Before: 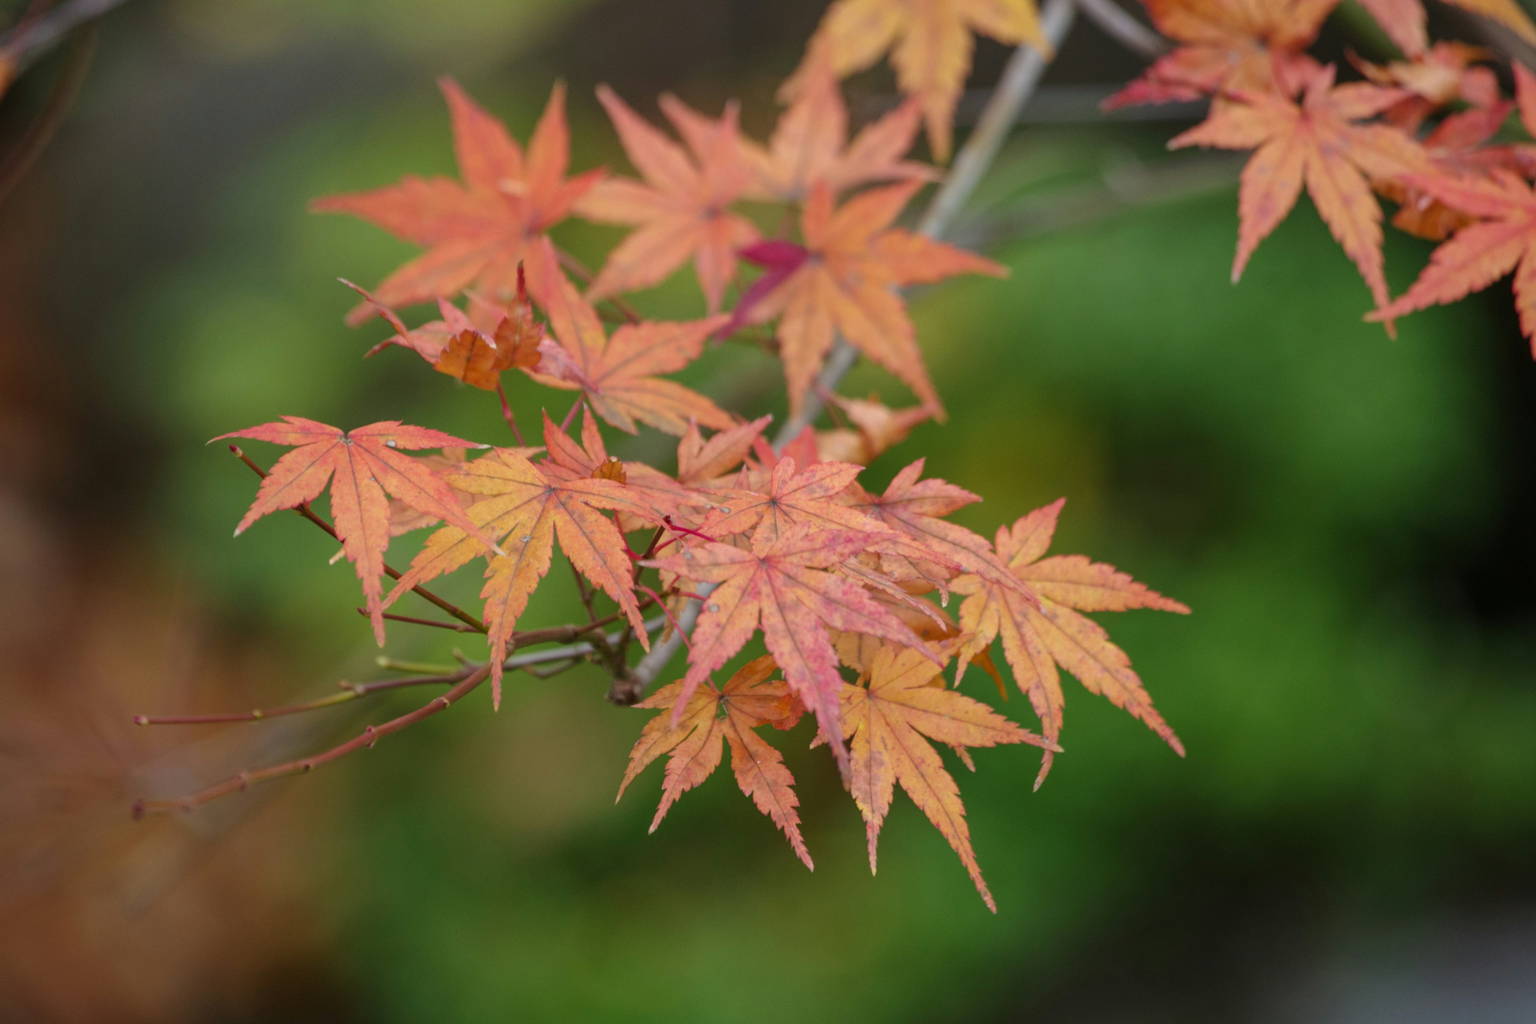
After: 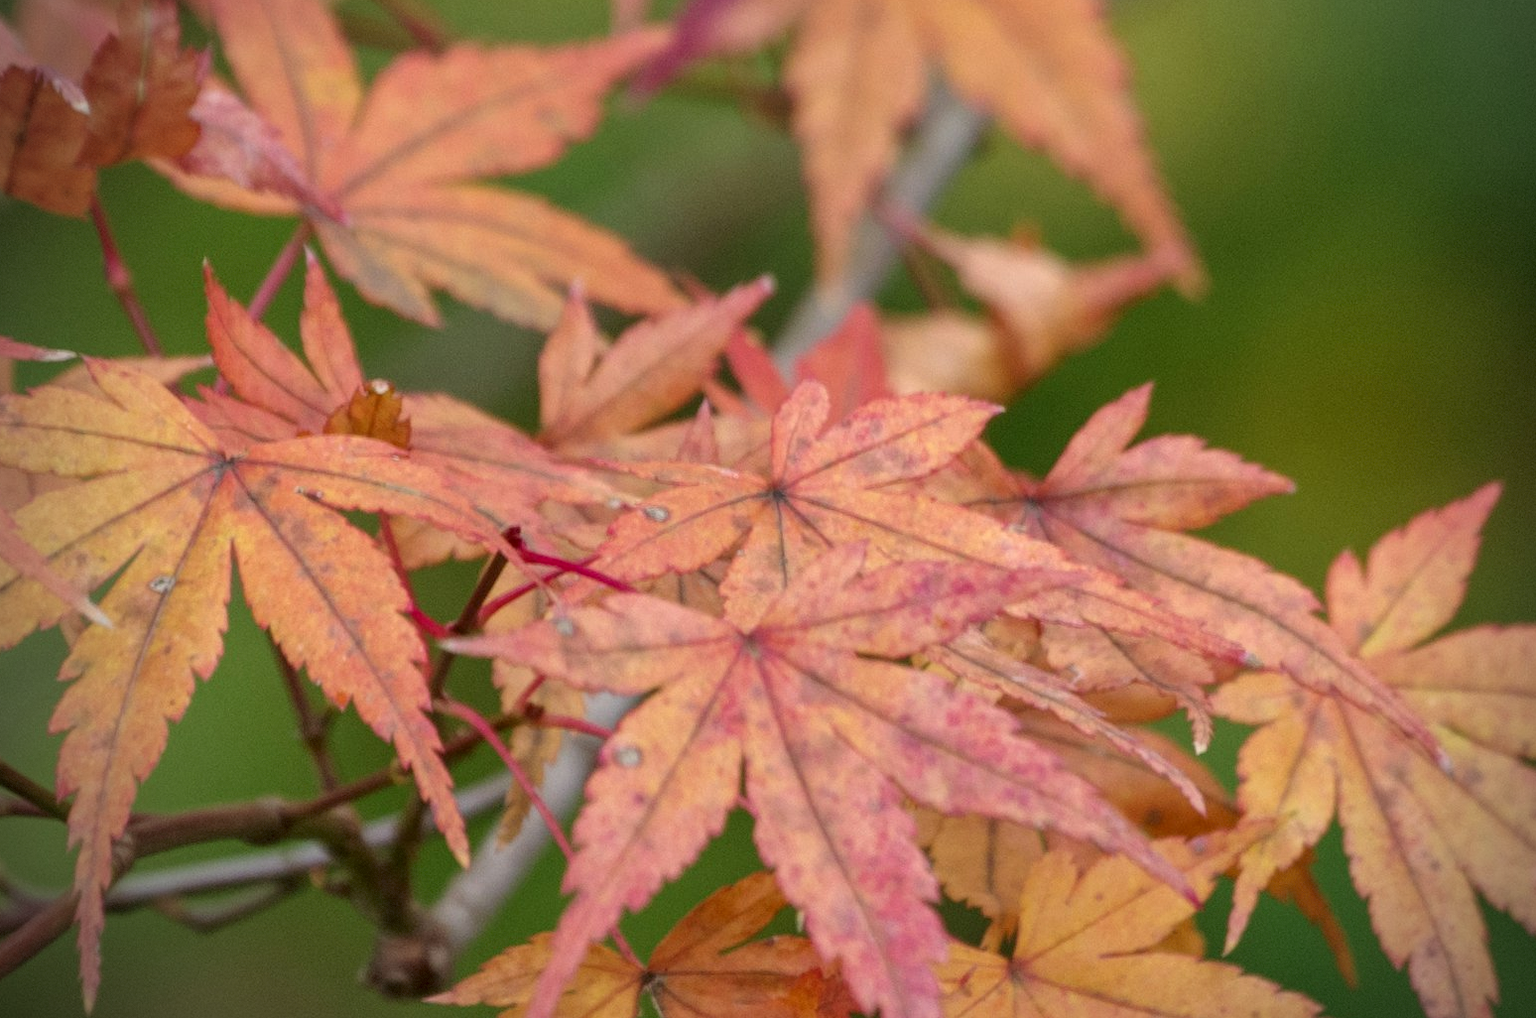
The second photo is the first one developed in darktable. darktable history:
crop: left 29.974%, top 29.633%, right 29.701%, bottom 30.202%
vignetting: fall-off start 71.83%, brightness -0.579, saturation -0.268, center (0.035, -0.097), dithering 8-bit output
local contrast: on, module defaults
